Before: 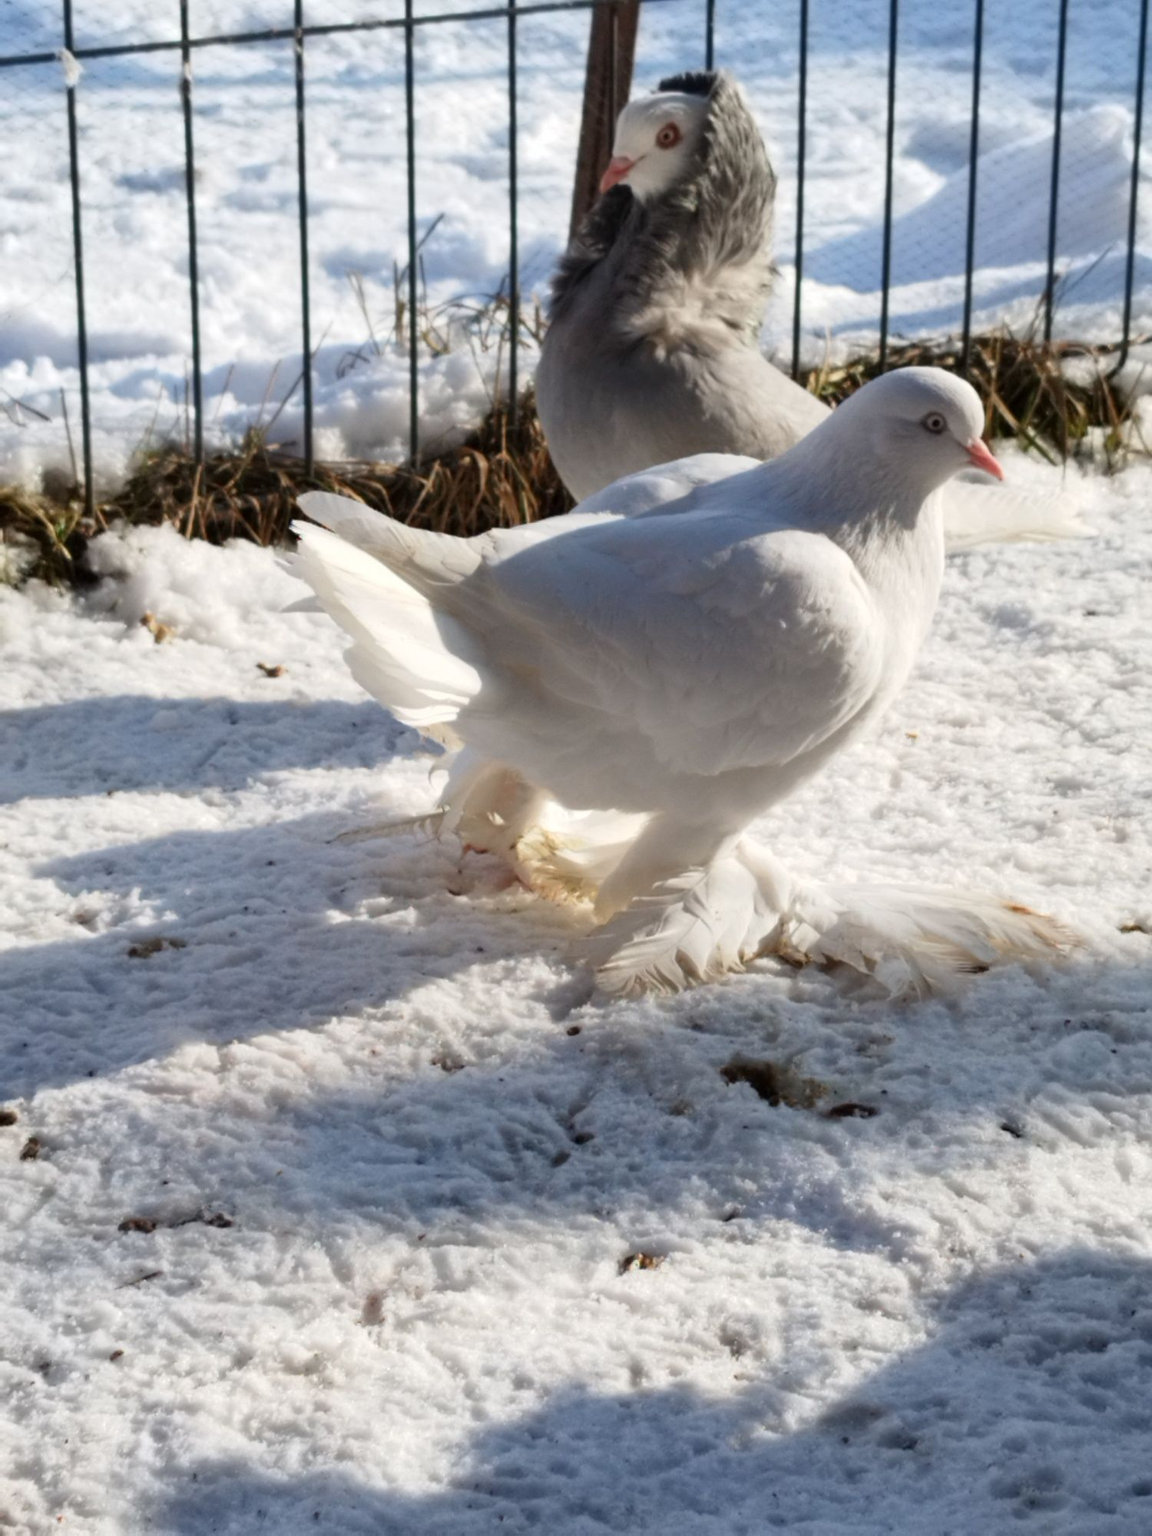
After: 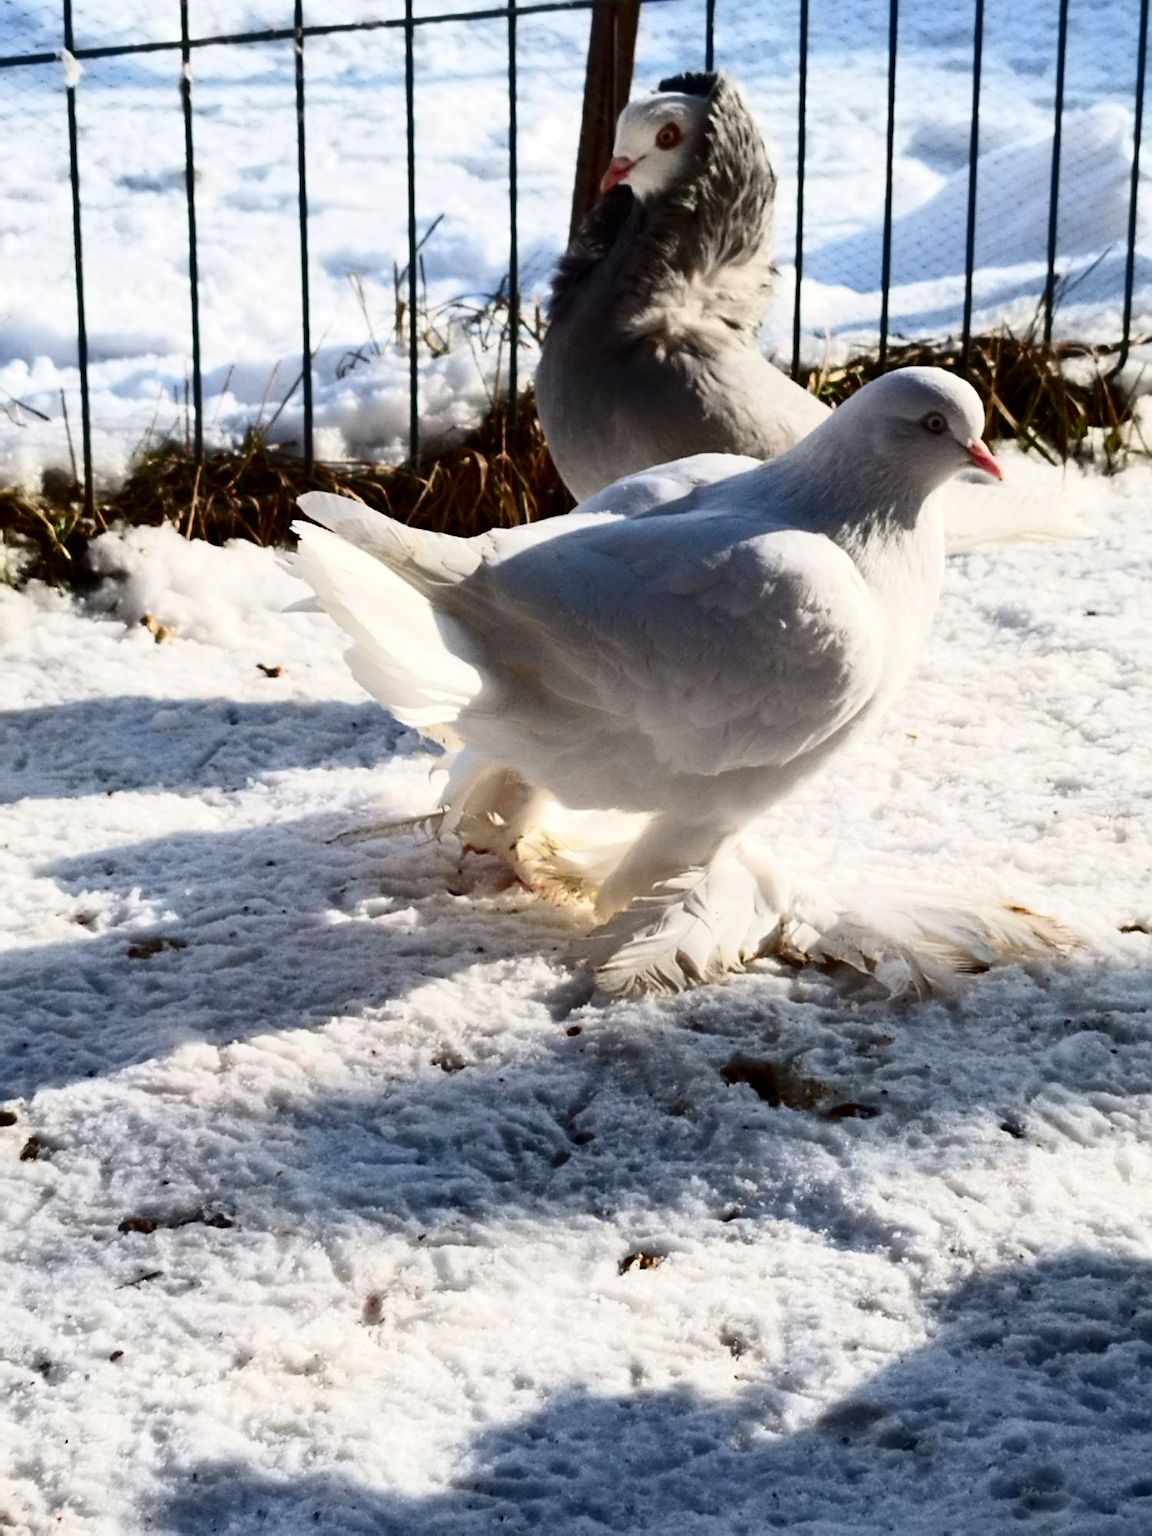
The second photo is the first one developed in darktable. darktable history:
sharpen: on, module defaults
contrast brightness saturation: contrast 0.325, brightness -0.07, saturation 0.165
